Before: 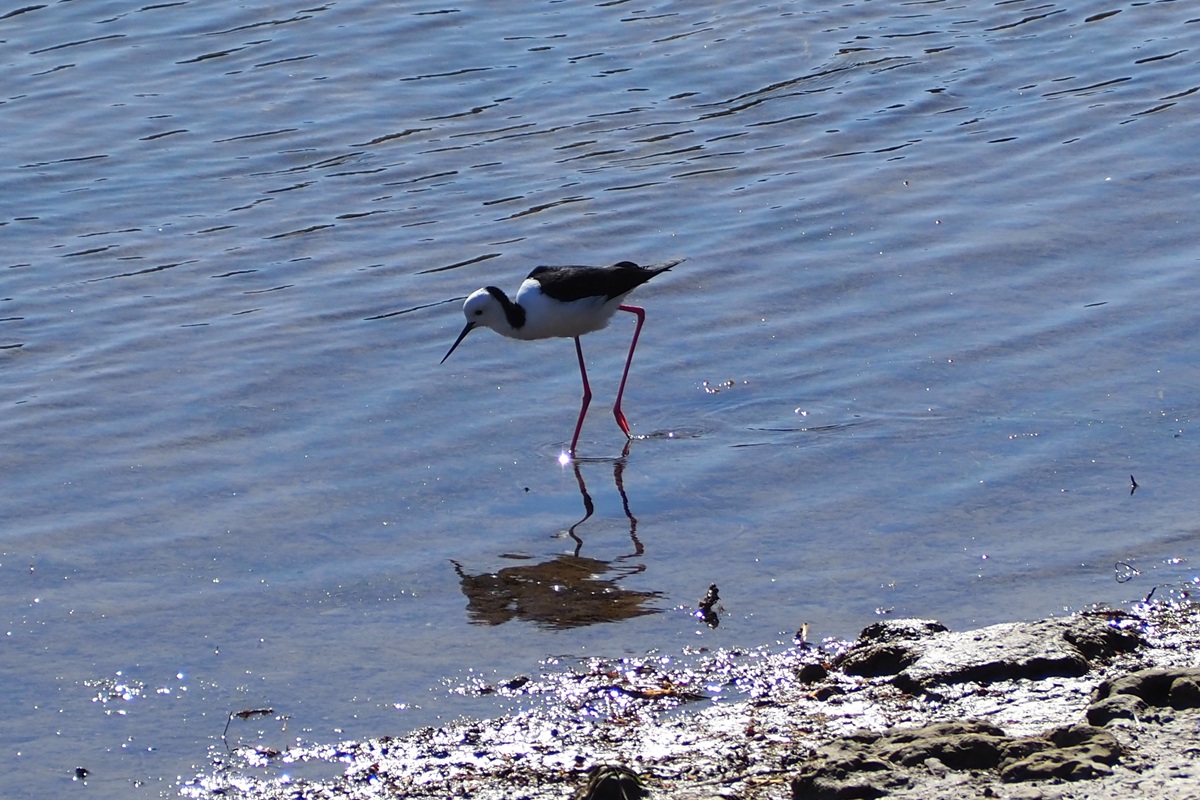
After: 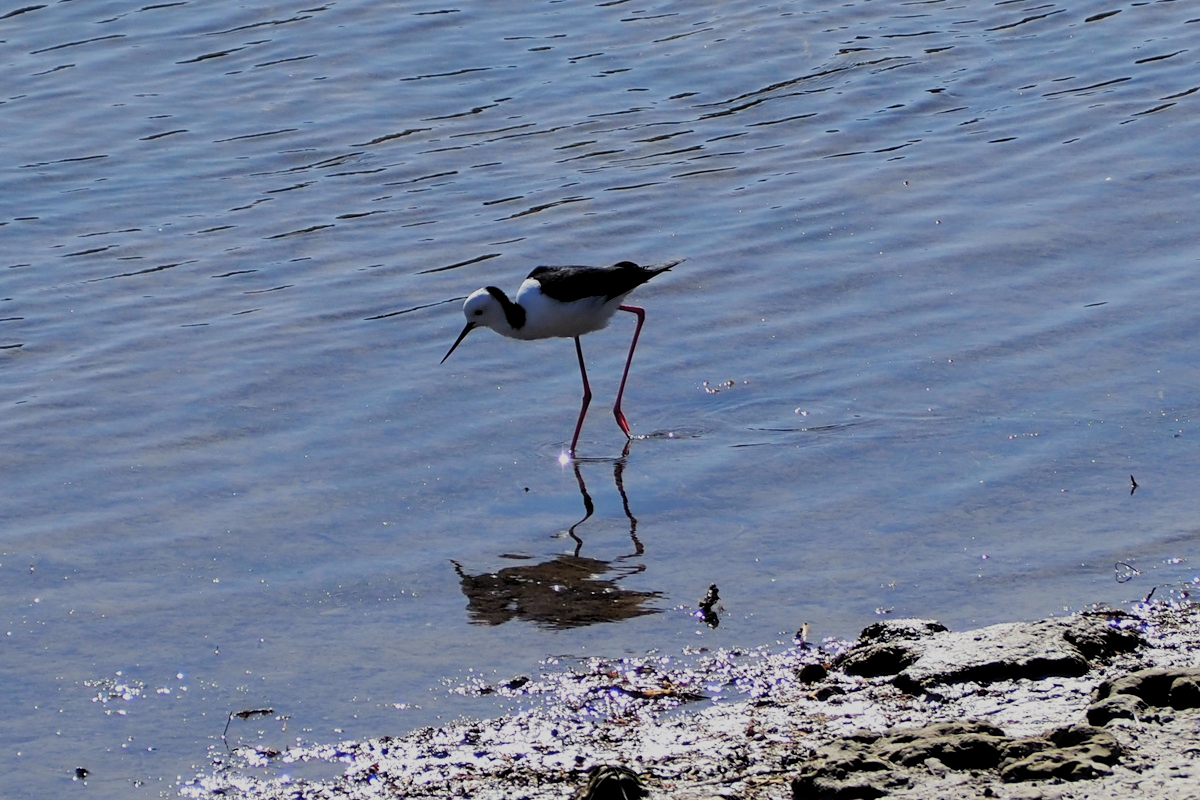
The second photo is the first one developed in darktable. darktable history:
filmic rgb: black relative exposure -7.65 EV, white relative exposure 4.56 EV, hardness 3.61, add noise in highlights 0.001, color science v3 (2019), use custom middle-gray values true, contrast in highlights soft
levels: levels [0.016, 0.5, 0.996]
